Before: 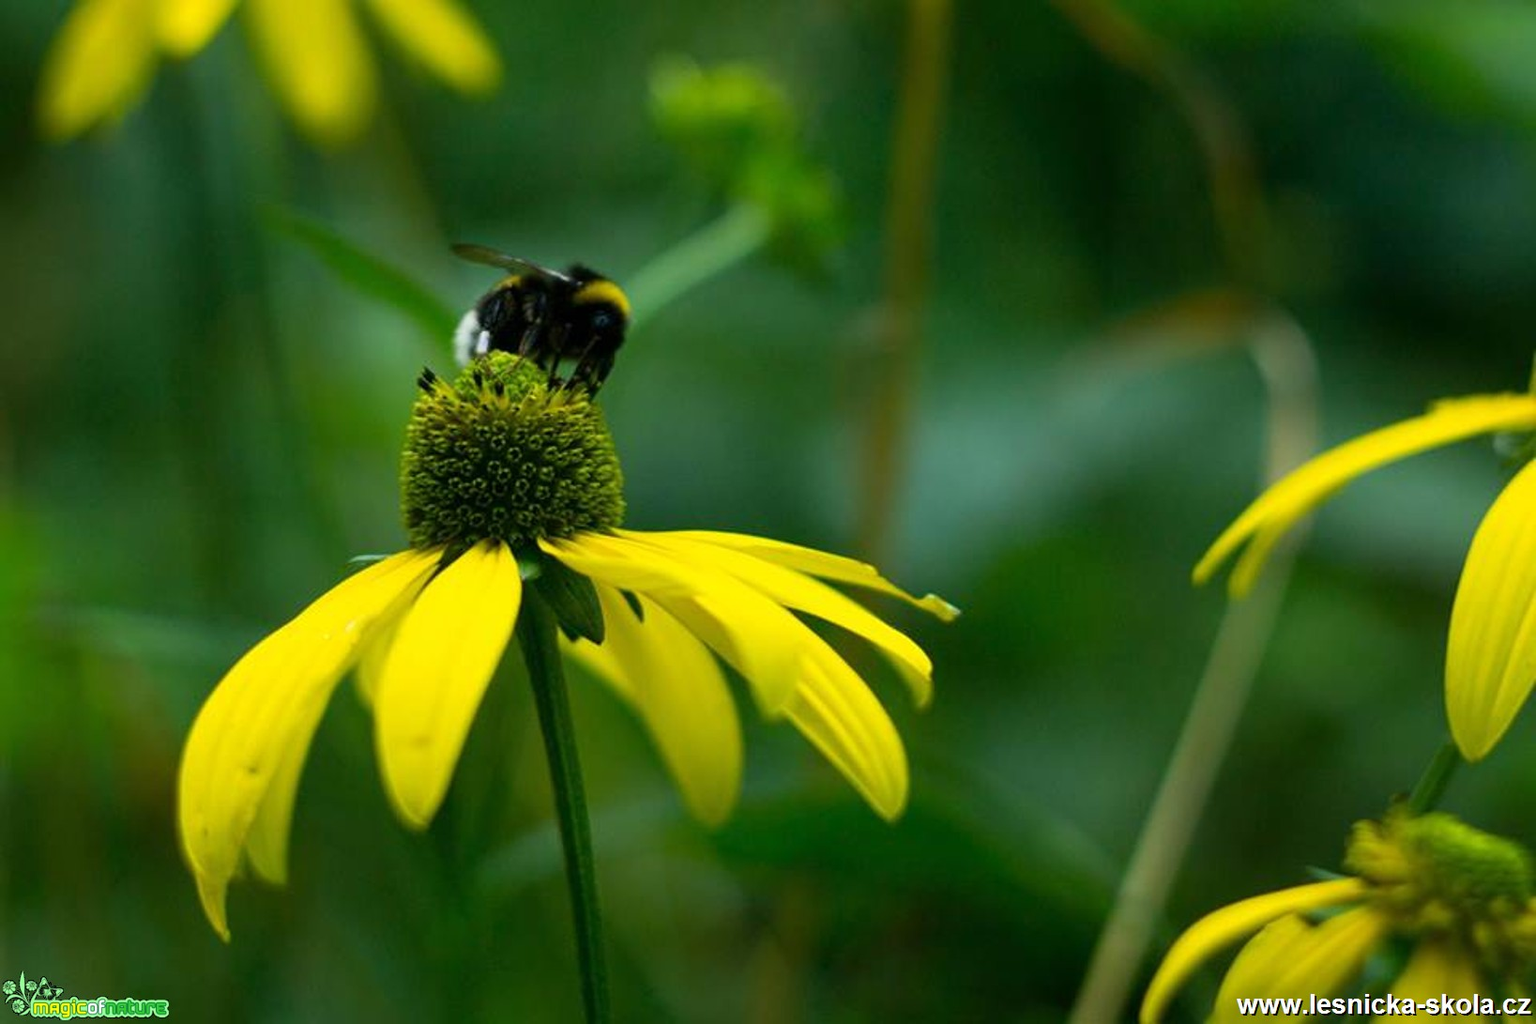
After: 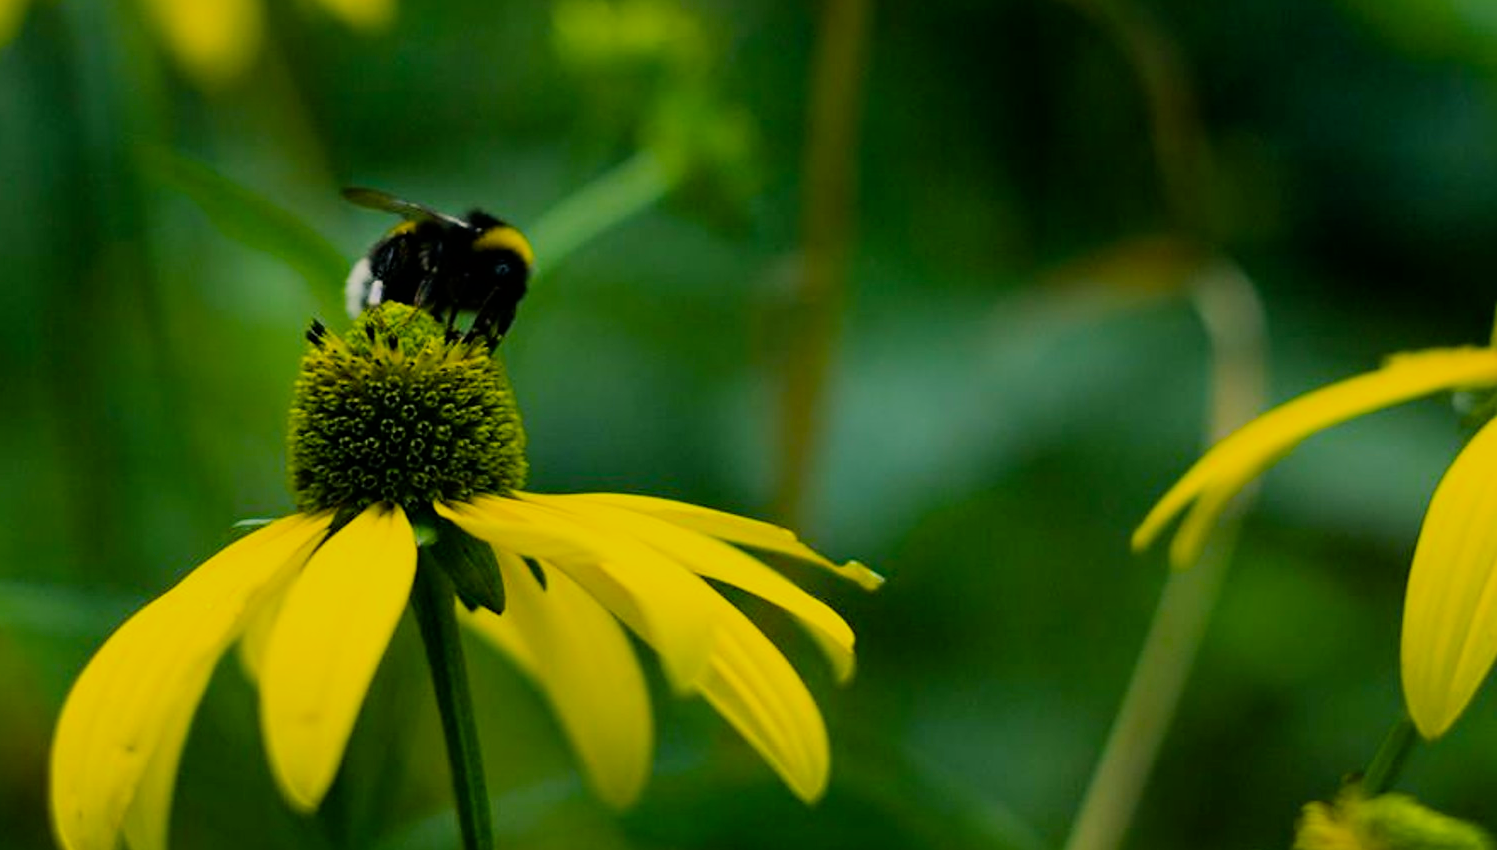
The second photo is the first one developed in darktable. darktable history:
filmic rgb: black relative exposure -7.65 EV, white relative exposure 4.56 EV, hardness 3.61
color balance rgb: highlights gain › chroma 3.026%, highlights gain › hue 60.1°, perceptual saturation grading › global saturation 25.571%
sharpen: radius 1.451, amount 0.402, threshold 1.716
crop: left 8.516%, top 6.619%, bottom 15.382%
